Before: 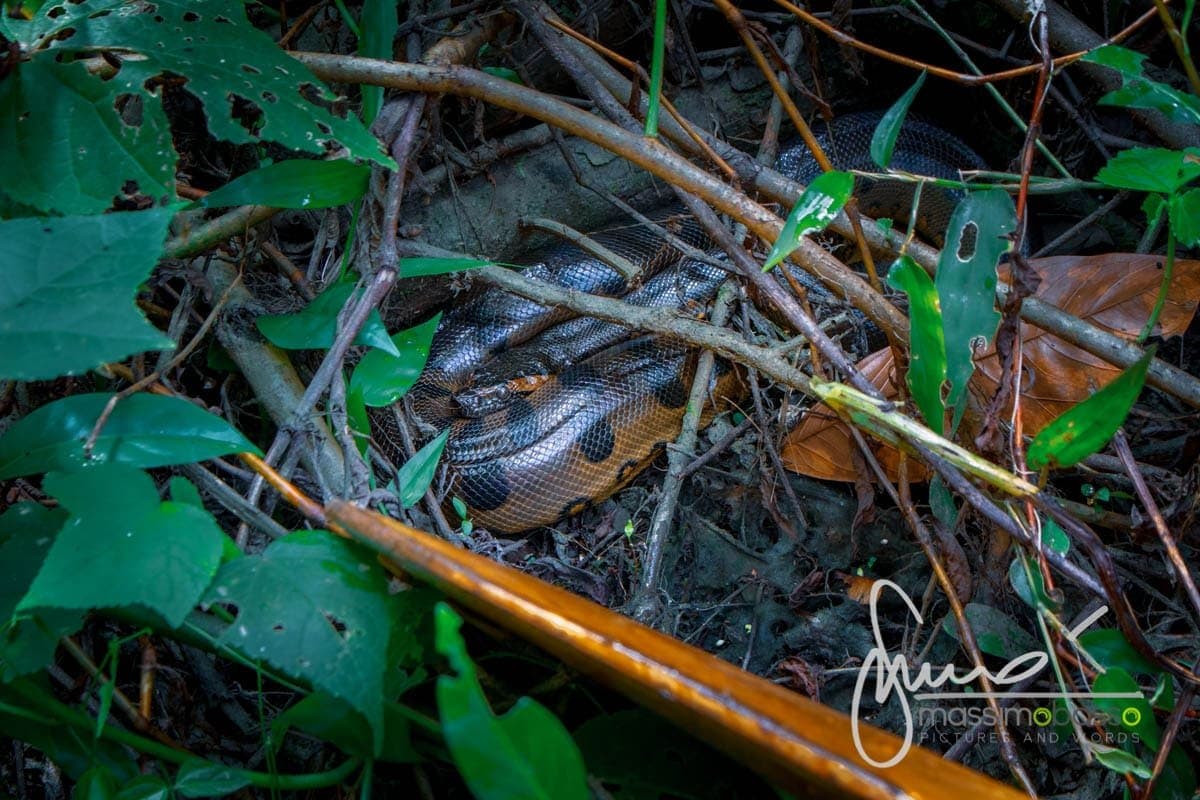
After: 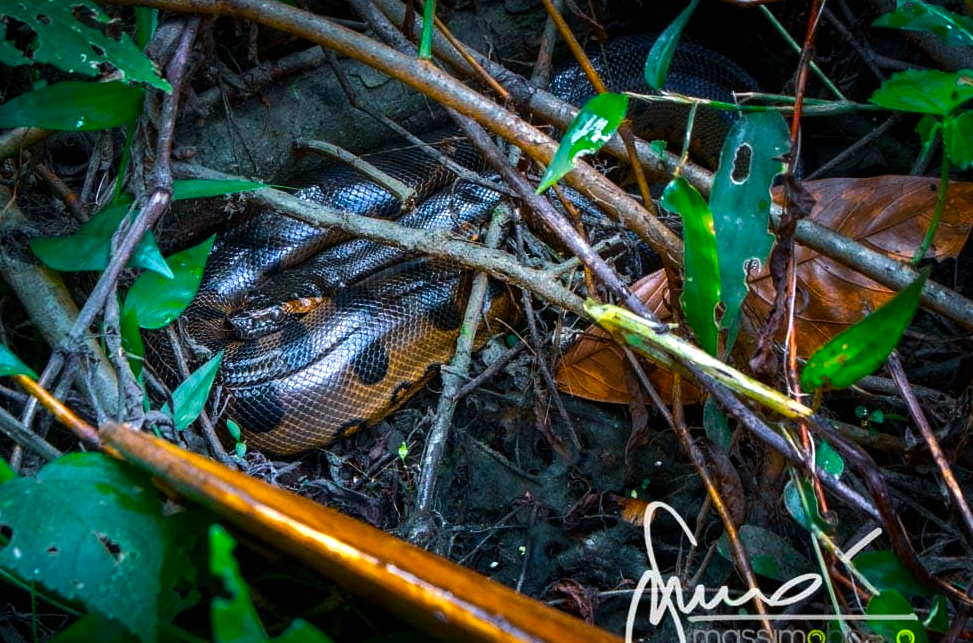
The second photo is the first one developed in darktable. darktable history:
crop: left 18.902%, top 9.769%, bottom 9.741%
color balance rgb: perceptual saturation grading › global saturation 25.389%, perceptual brilliance grading › highlights 18.527%, perceptual brilliance grading › mid-tones 32.285%, perceptual brilliance grading › shadows -31.194%
